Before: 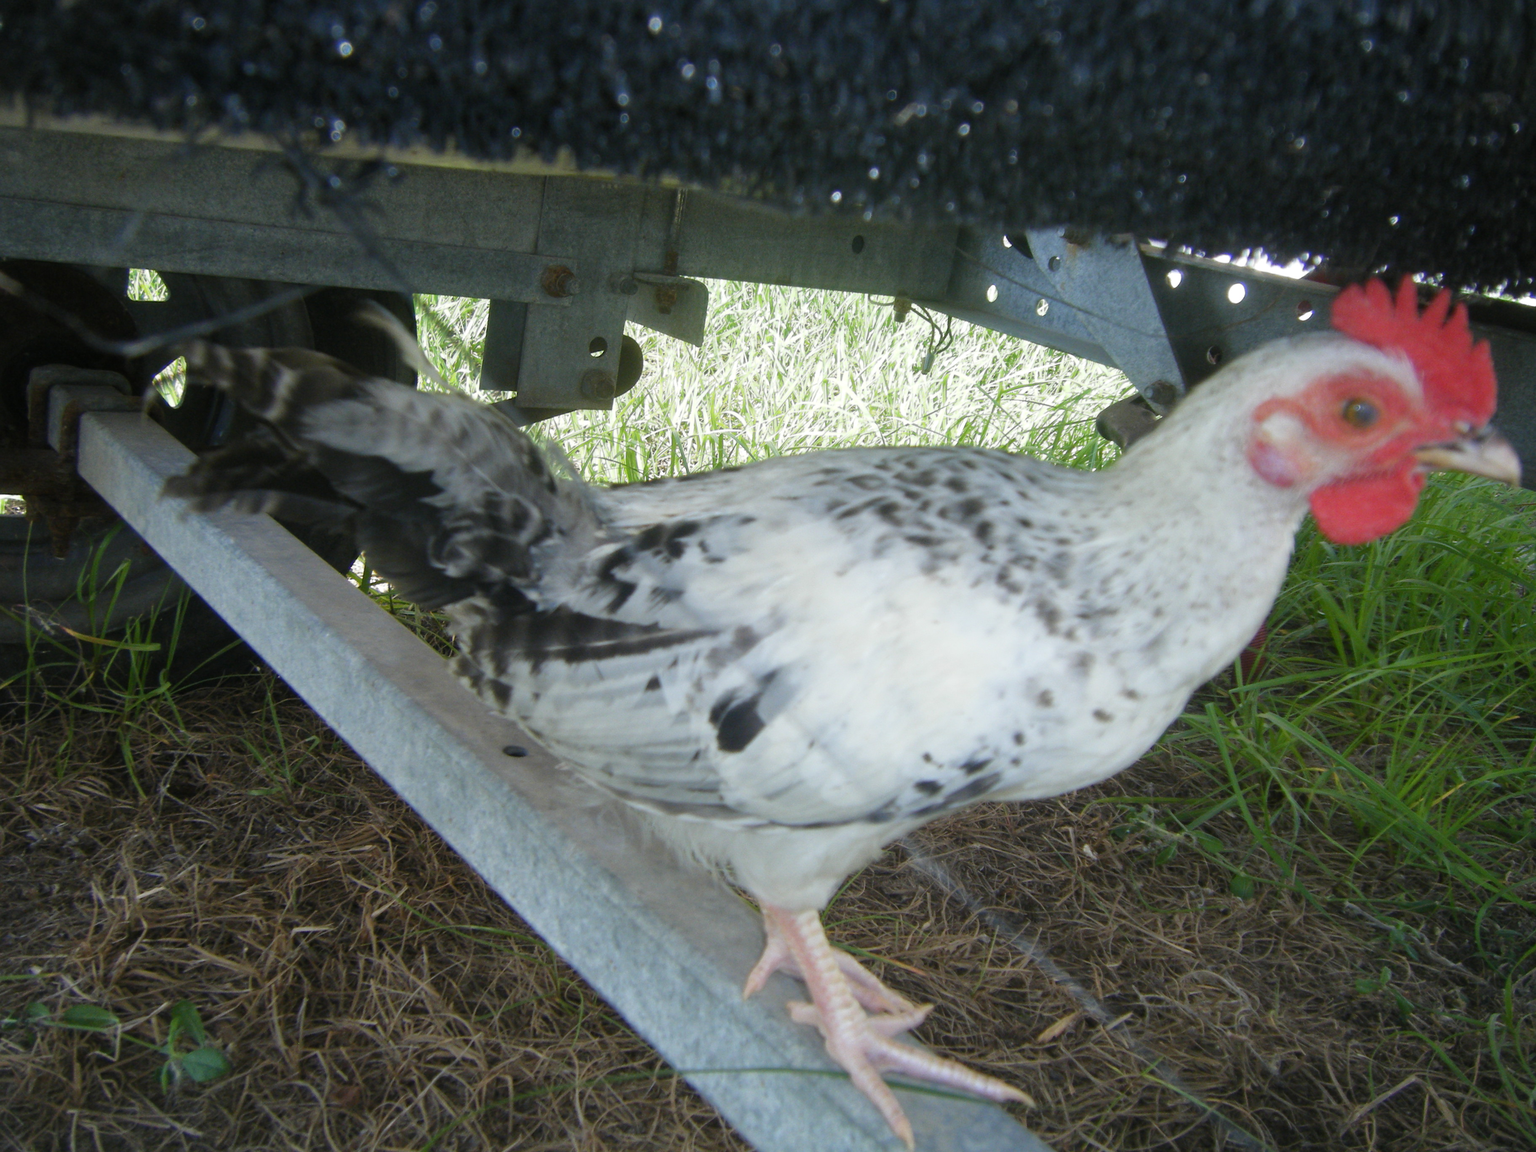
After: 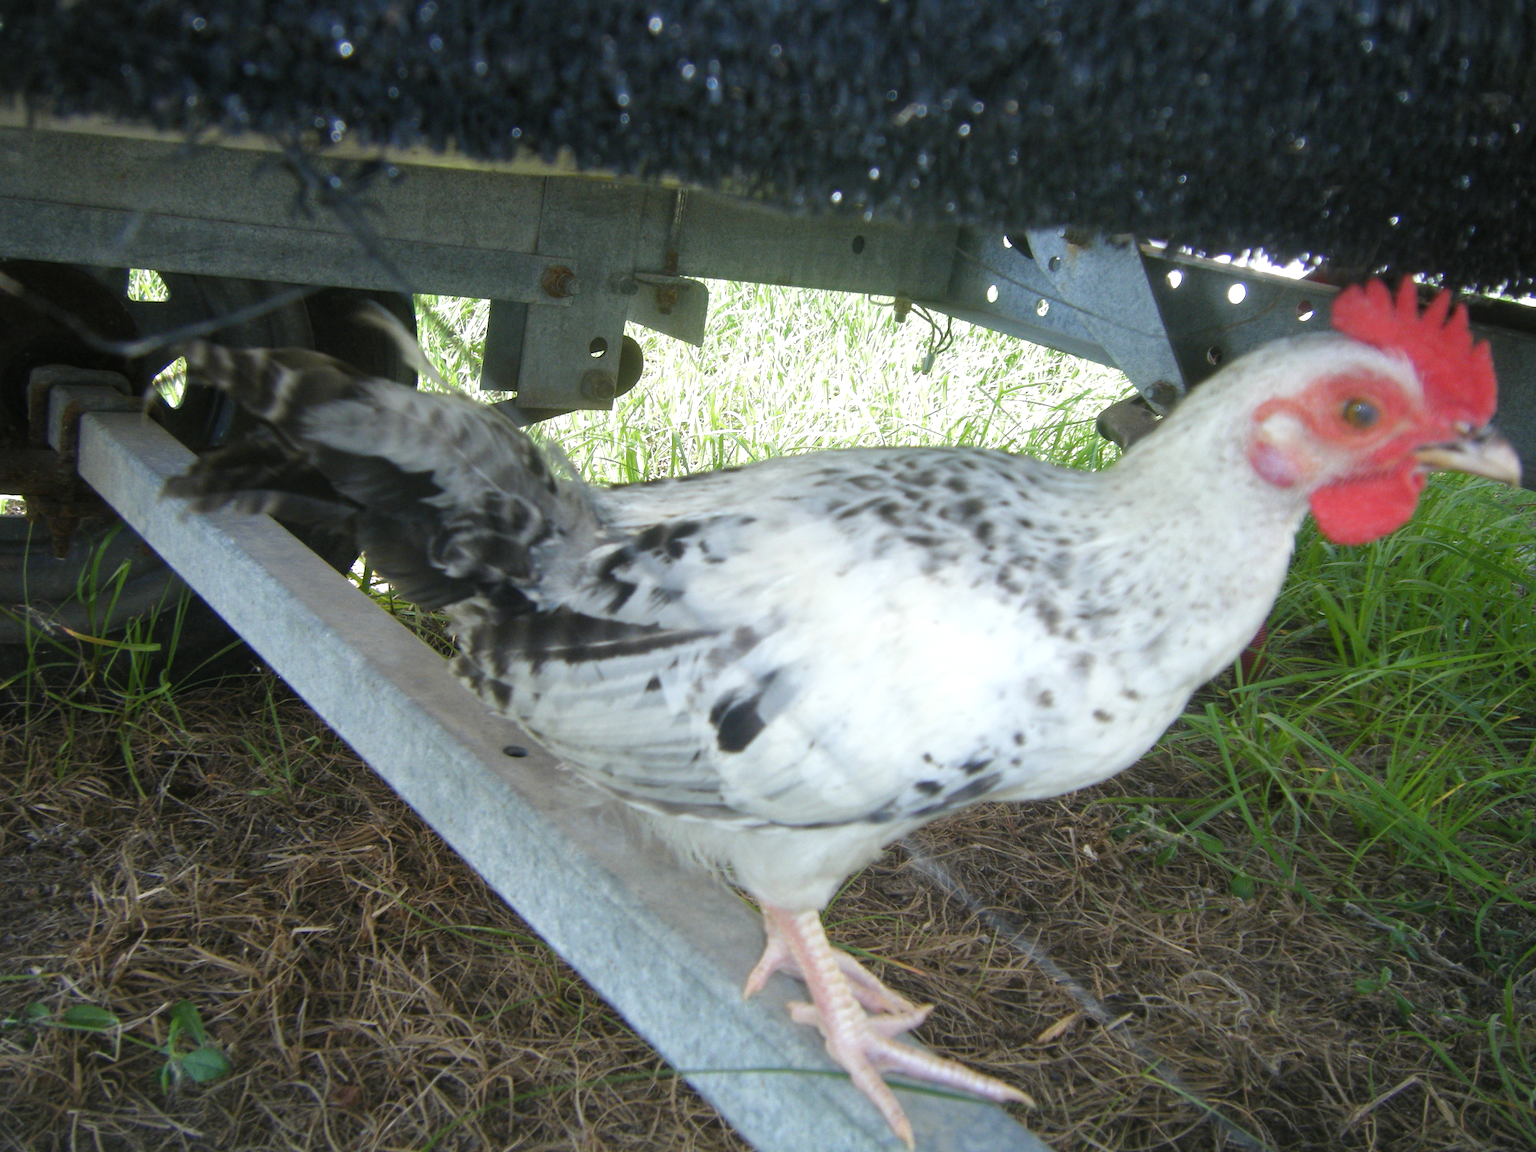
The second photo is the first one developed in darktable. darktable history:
exposure: exposure 0.376 EV, compensate highlight preservation false
white balance: emerald 1
